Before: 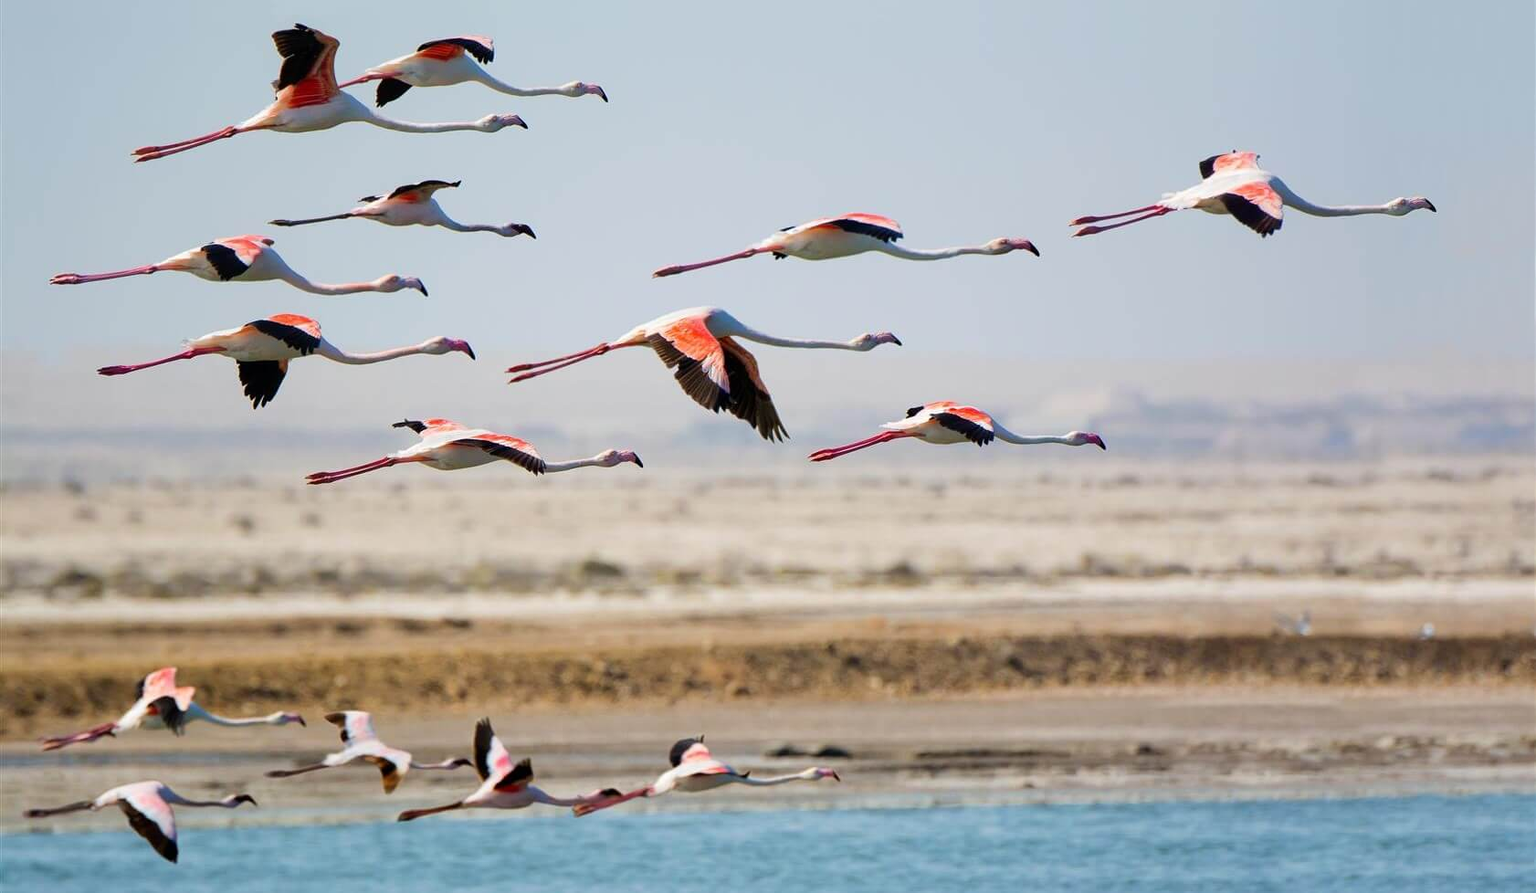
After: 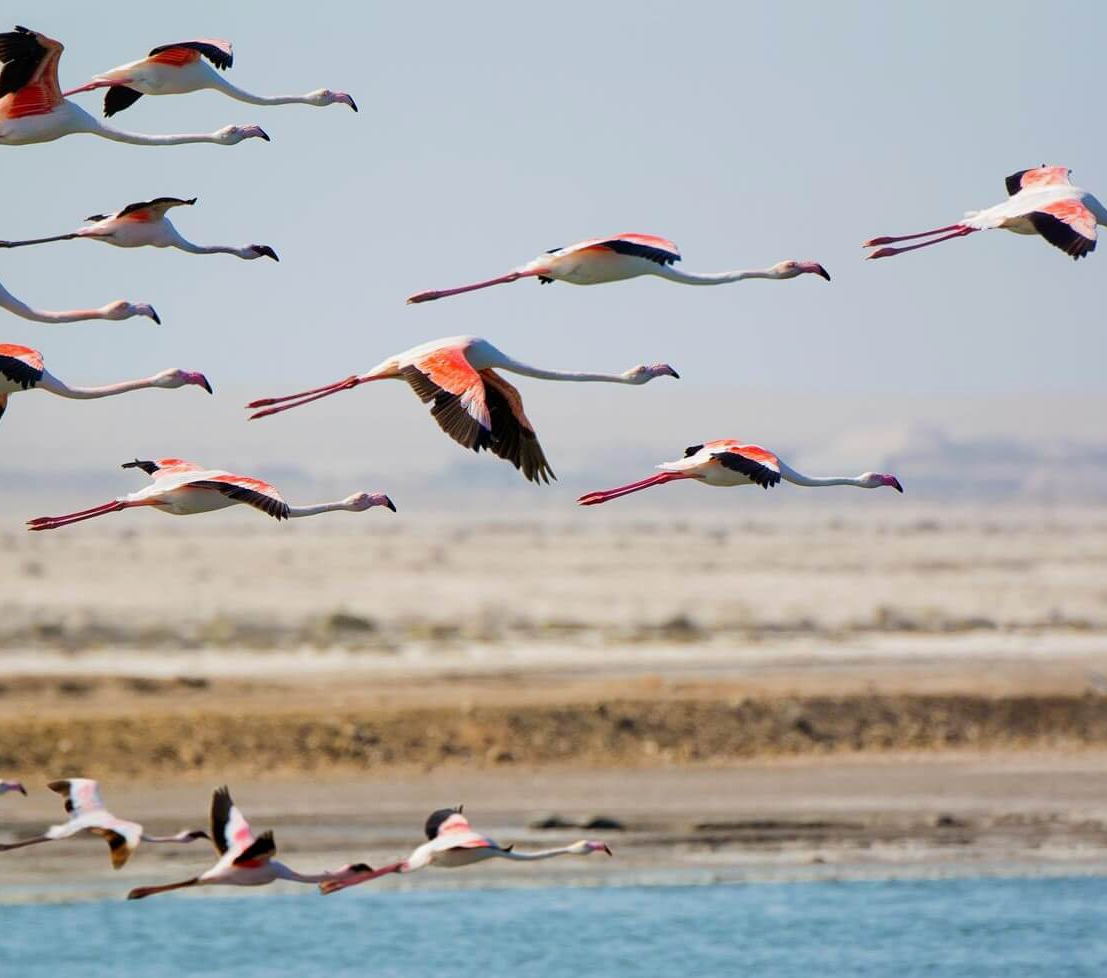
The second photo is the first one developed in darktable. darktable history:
crop and rotate: left 18.362%, right 15.775%
tone equalizer: -7 EV 0.171 EV, -6 EV 0.148 EV, -5 EV 0.082 EV, -4 EV 0.041 EV, -2 EV -0.028 EV, -1 EV -0.063 EV, +0 EV -0.082 EV, edges refinement/feathering 500, mask exposure compensation -1.57 EV, preserve details no
